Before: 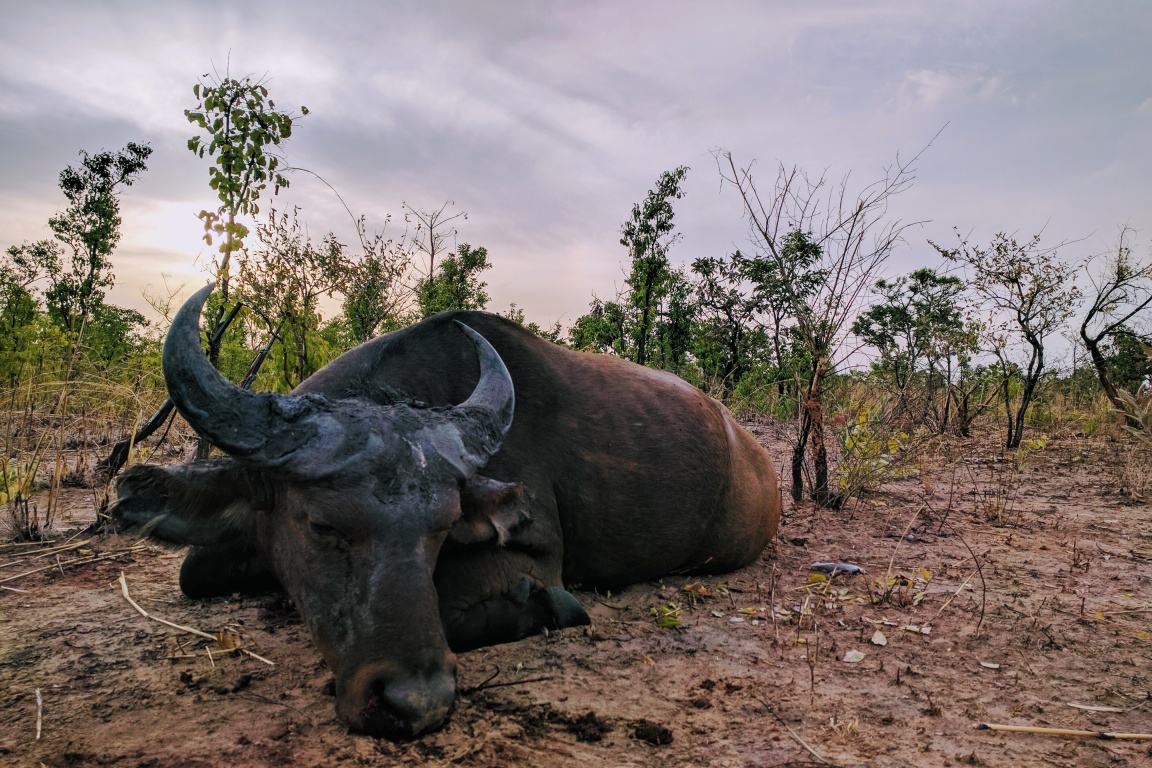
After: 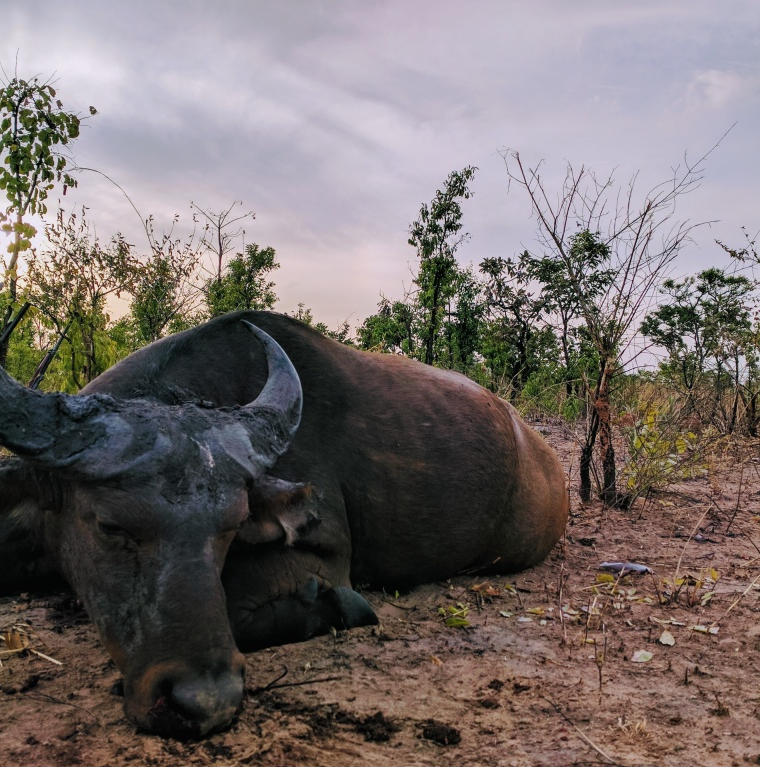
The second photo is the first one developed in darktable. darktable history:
exposure: compensate highlight preservation false
crop and rotate: left 18.442%, right 15.508%
